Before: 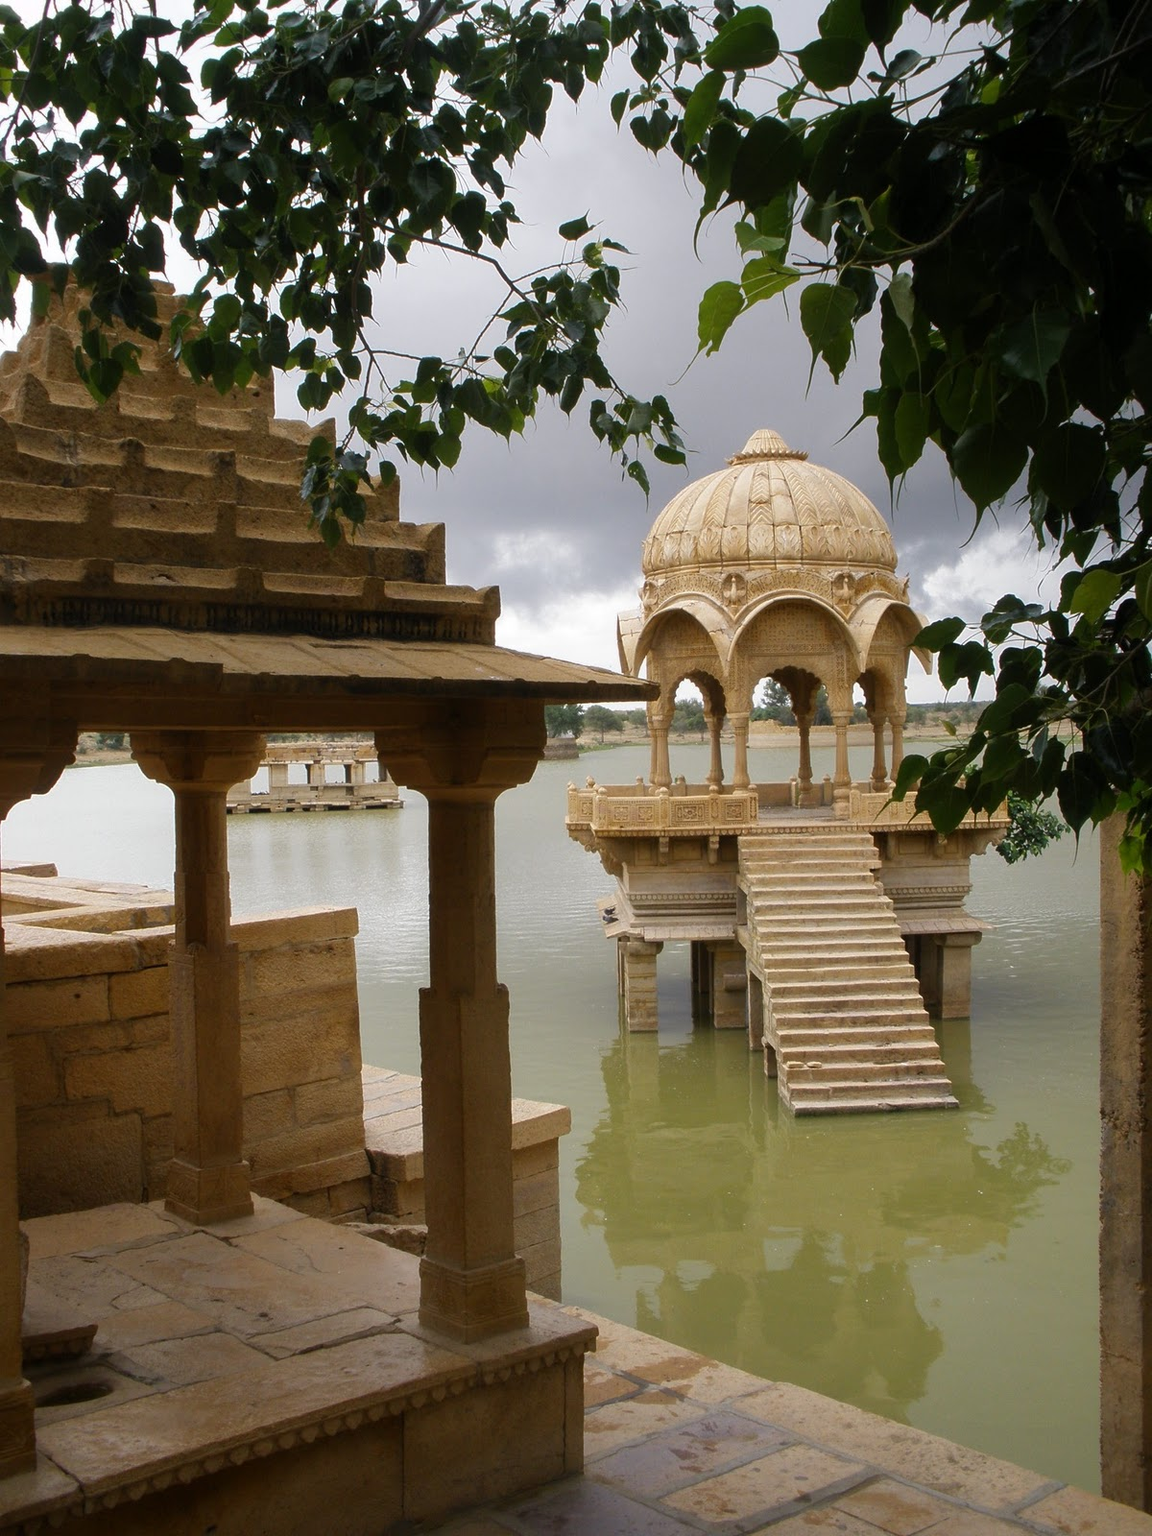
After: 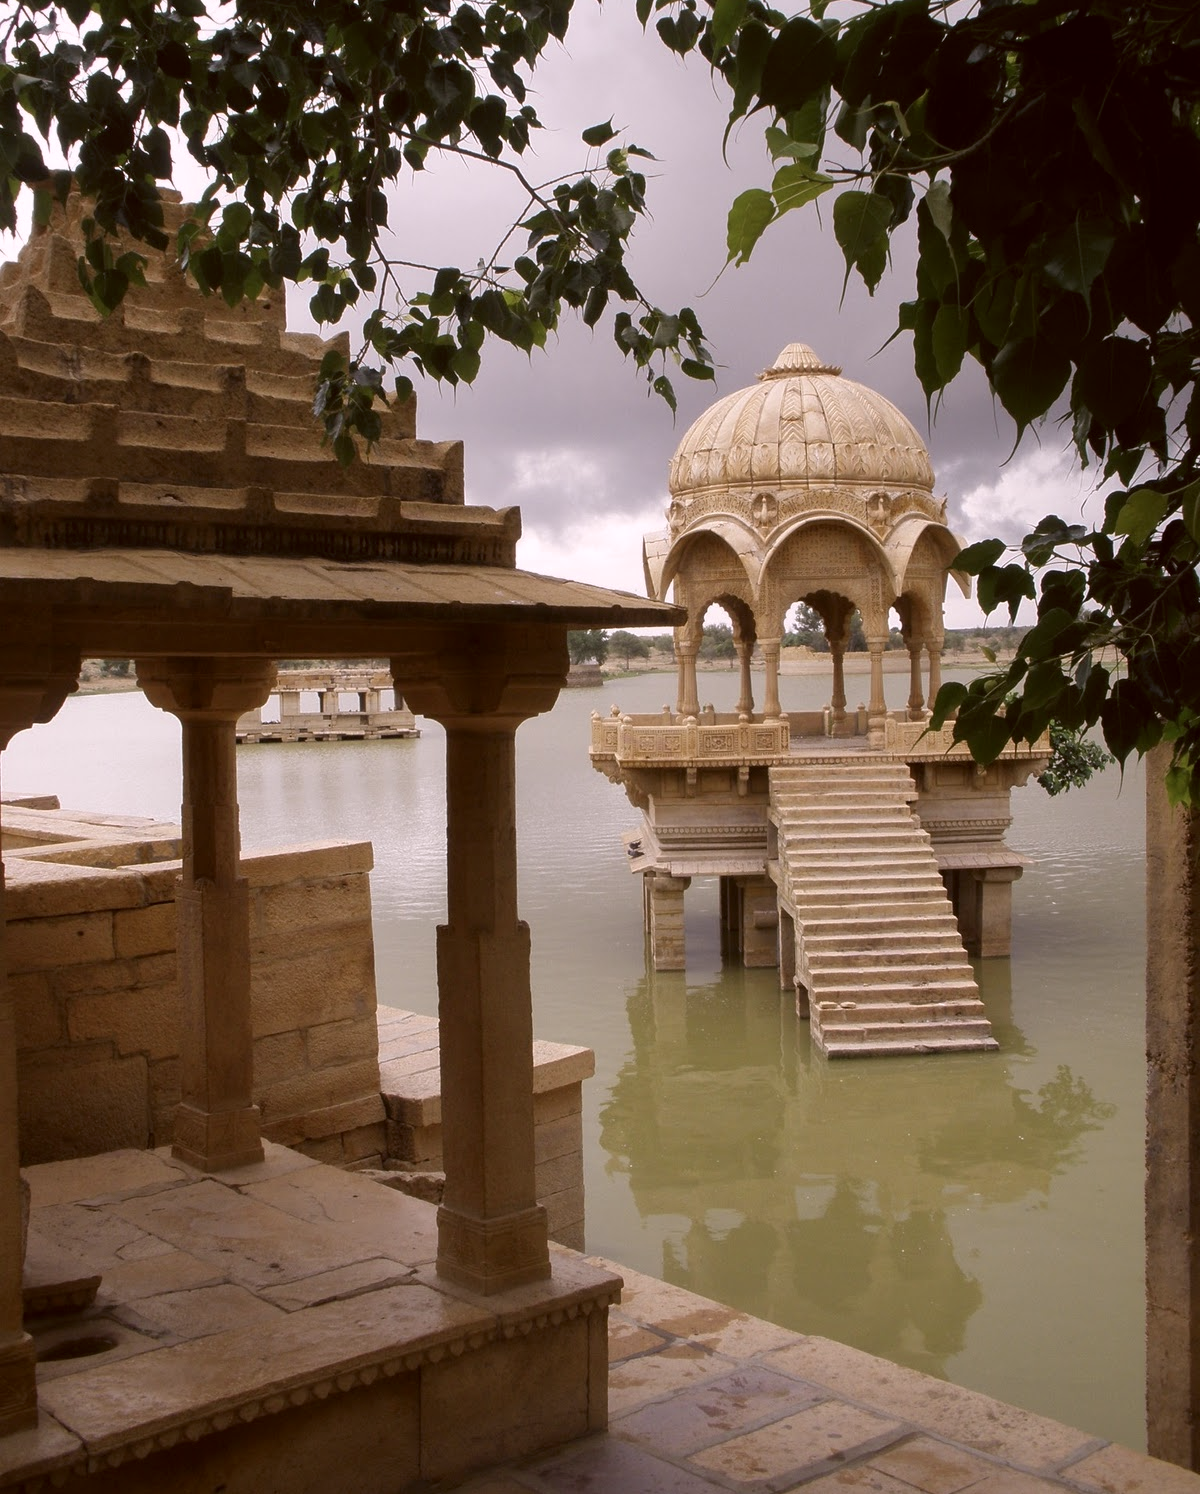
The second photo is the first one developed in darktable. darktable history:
color calibration: x 0.367, y 0.379, temperature 4396.66 K
crop and rotate: top 6.584%
color correction: highlights a* 10.24, highlights b* 9.66, shadows a* 8.16, shadows b* 8.34, saturation 0.768
